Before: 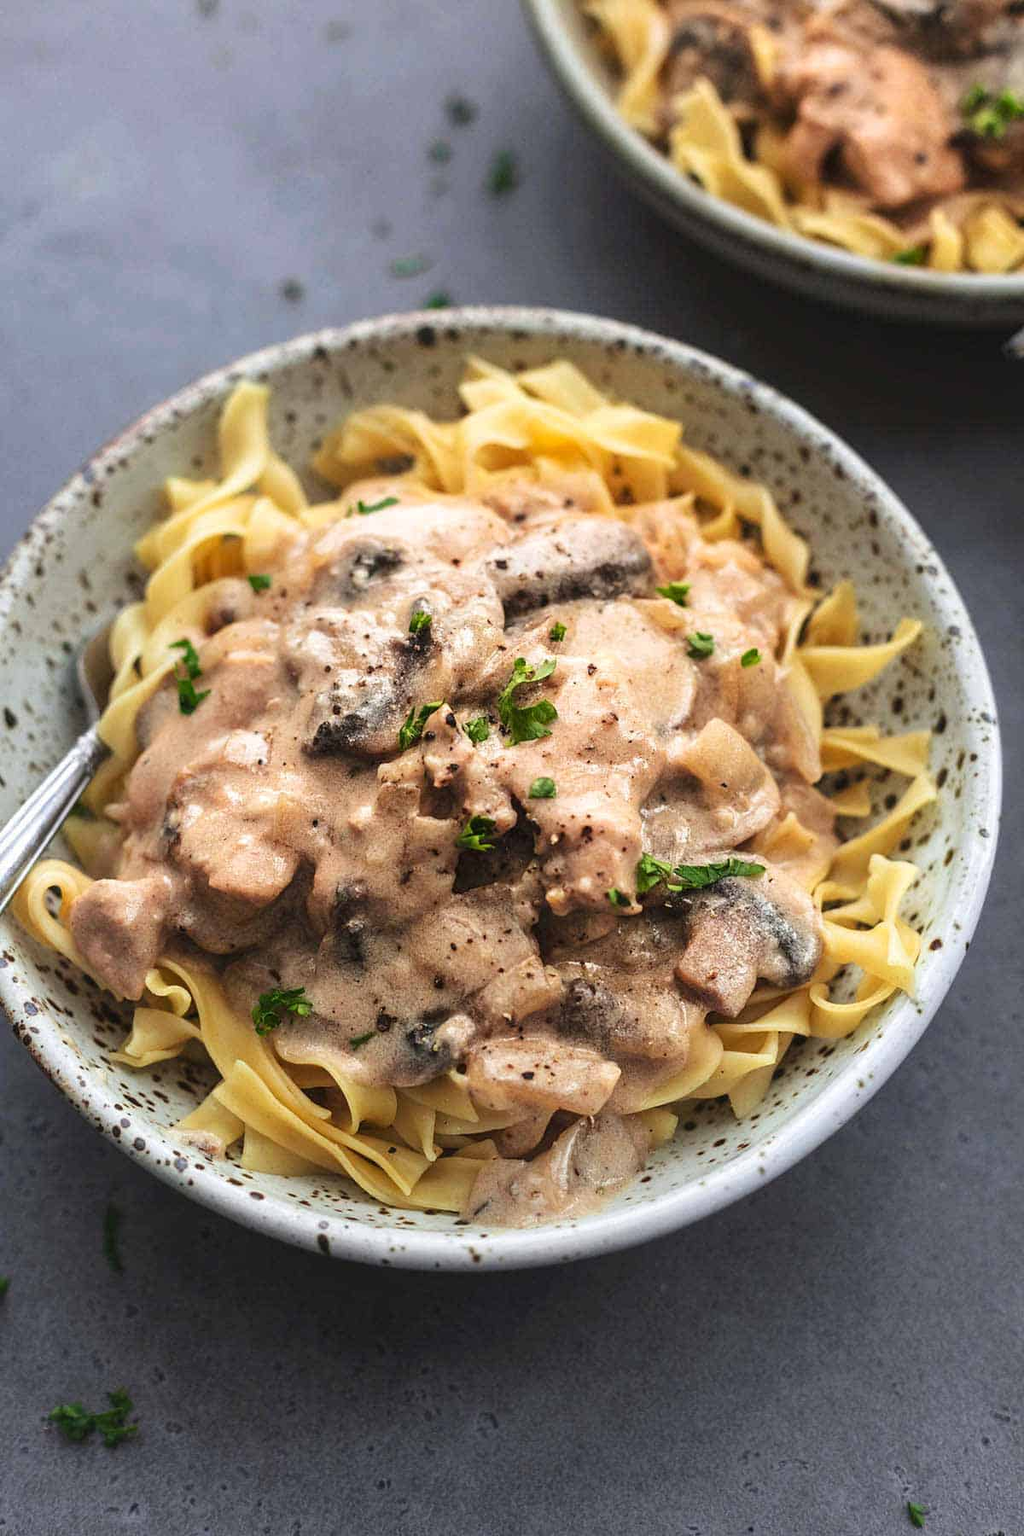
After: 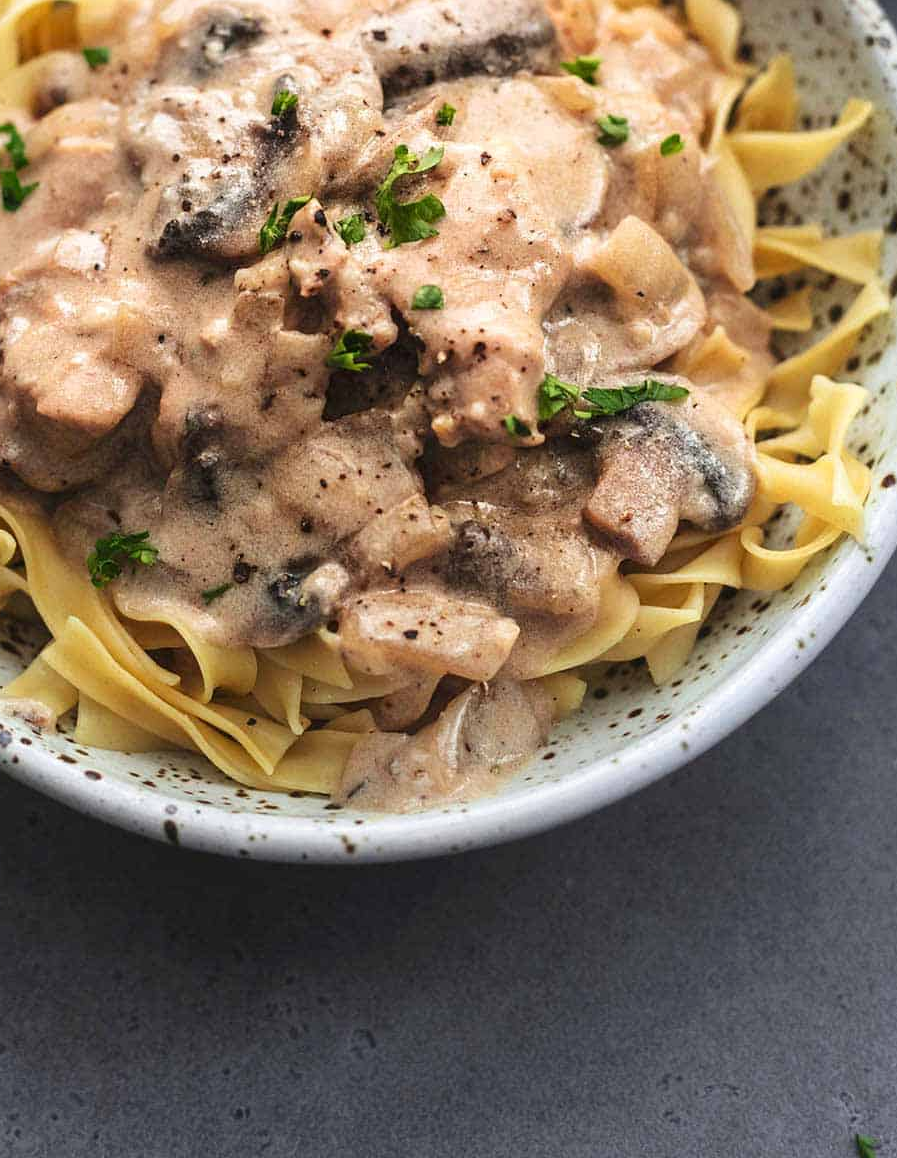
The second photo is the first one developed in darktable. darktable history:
color zones: curves: ch0 [(0, 0.5) (0.143, 0.5) (0.286, 0.5) (0.429, 0.5) (0.62, 0.489) (0.714, 0.445) (0.844, 0.496) (1, 0.5)]; ch1 [(0, 0.5) (0.143, 0.5) (0.286, 0.5) (0.429, 0.5) (0.571, 0.5) (0.714, 0.523) (0.857, 0.5) (1, 0.5)]
crop and rotate: left 17.361%, top 34.823%, right 7.88%, bottom 0.836%
shadows and highlights: radius 330.1, shadows 53.87, highlights -99.97, compress 94.56%, soften with gaussian
